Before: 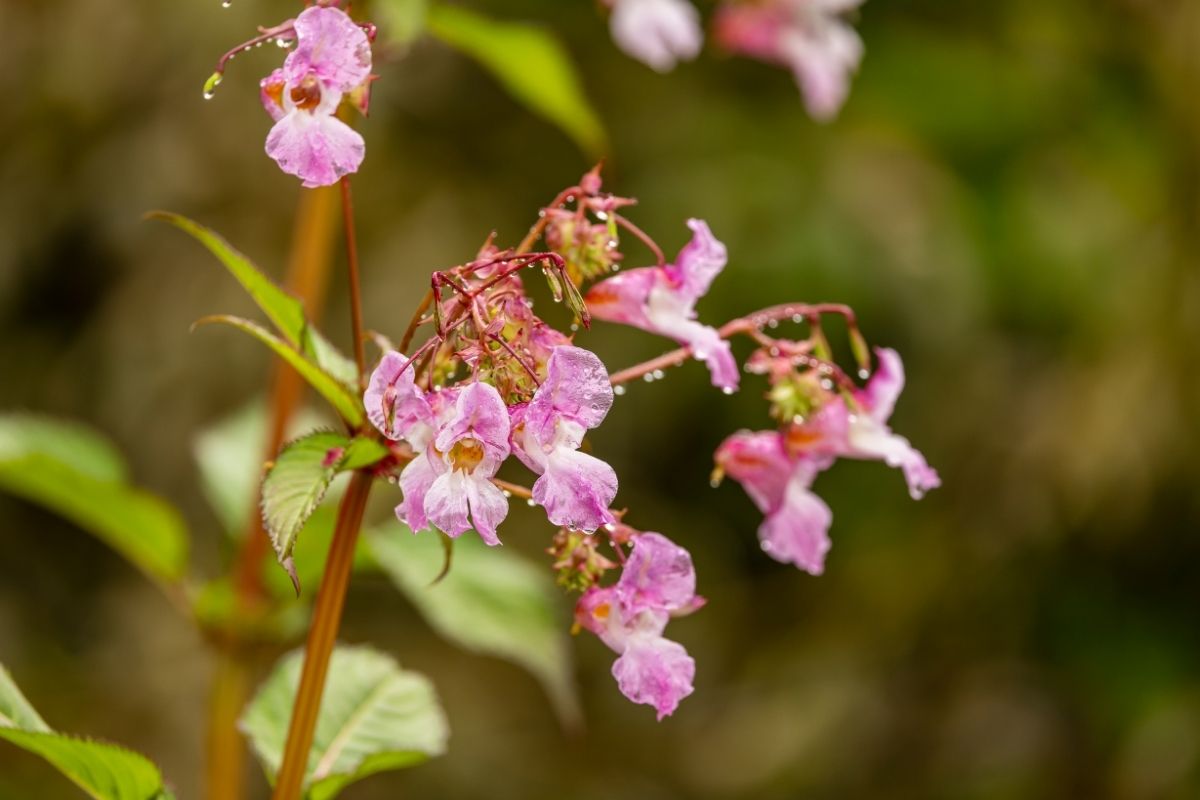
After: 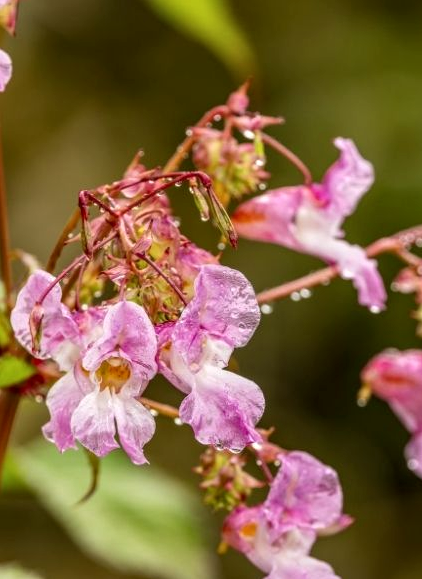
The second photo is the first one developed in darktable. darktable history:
white balance: red 1, blue 1
local contrast: on, module defaults
crop and rotate: left 29.476%, top 10.214%, right 35.32%, bottom 17.333%
